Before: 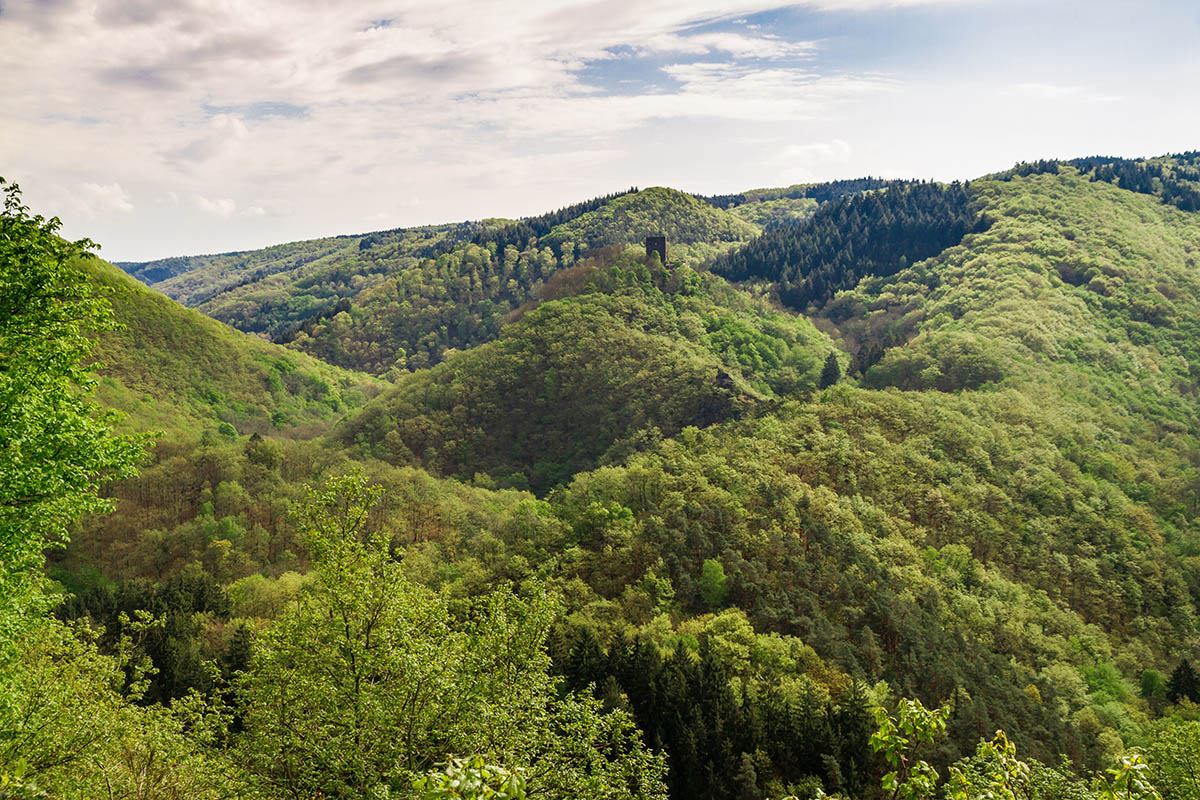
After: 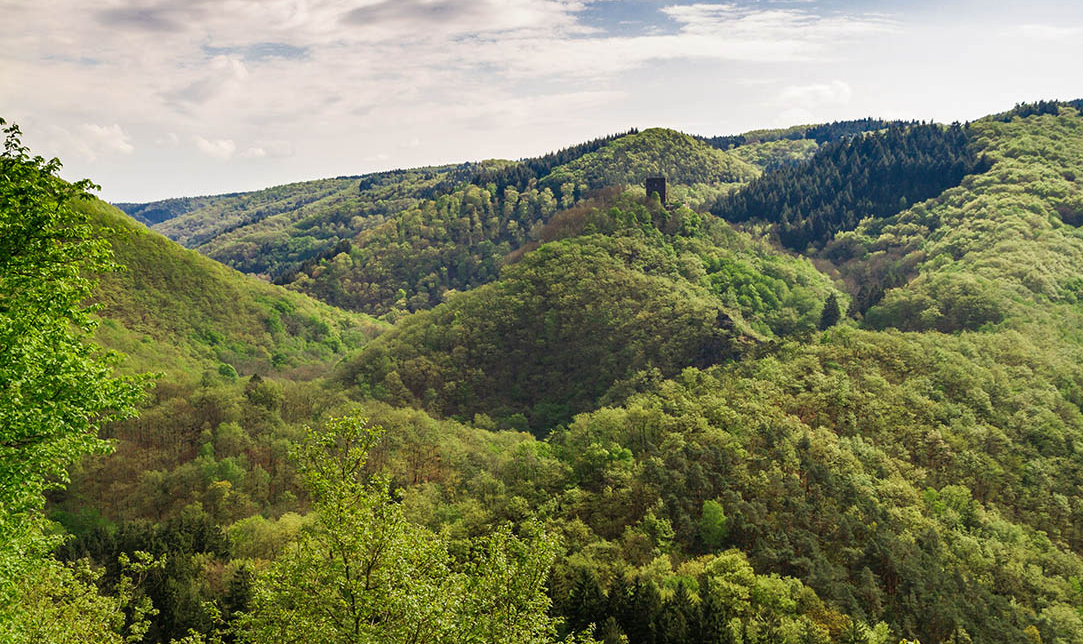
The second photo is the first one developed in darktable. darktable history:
crop: top 7.447%, right 9.737%, bottom 12.019%
shadows and highlights: radius 336.15, shadows 28.19, soften with gaussian
